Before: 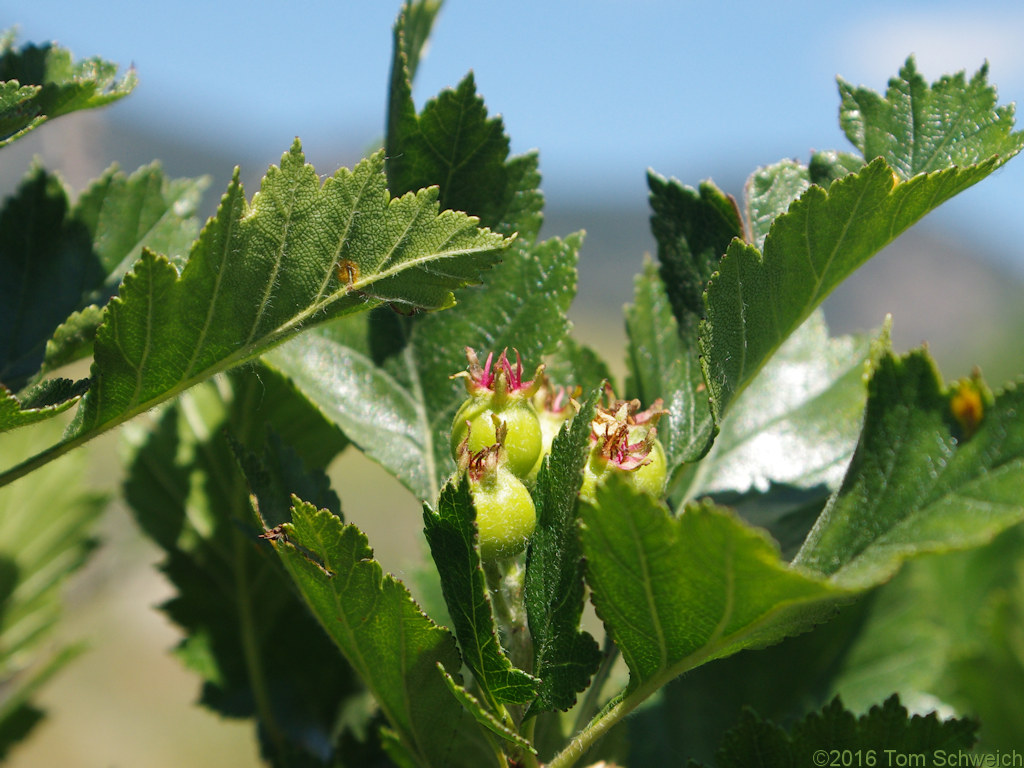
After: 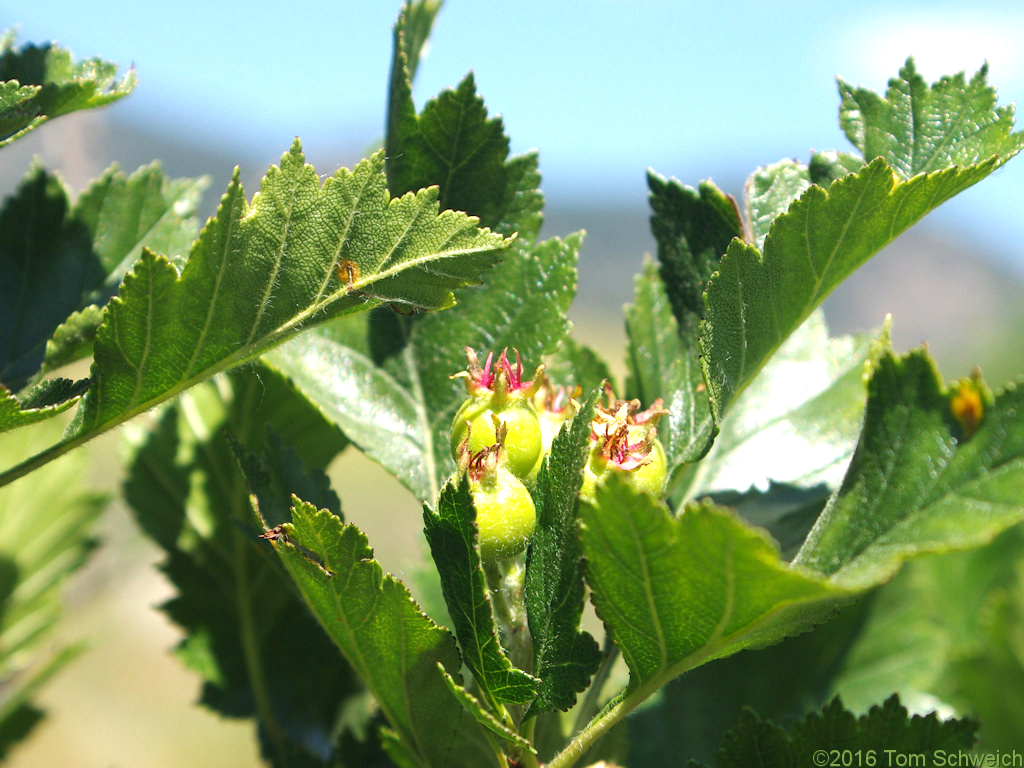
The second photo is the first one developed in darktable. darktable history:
exposure: exposure 0.719 EV, compensate exposure bias true, compensate highlight preservation false
